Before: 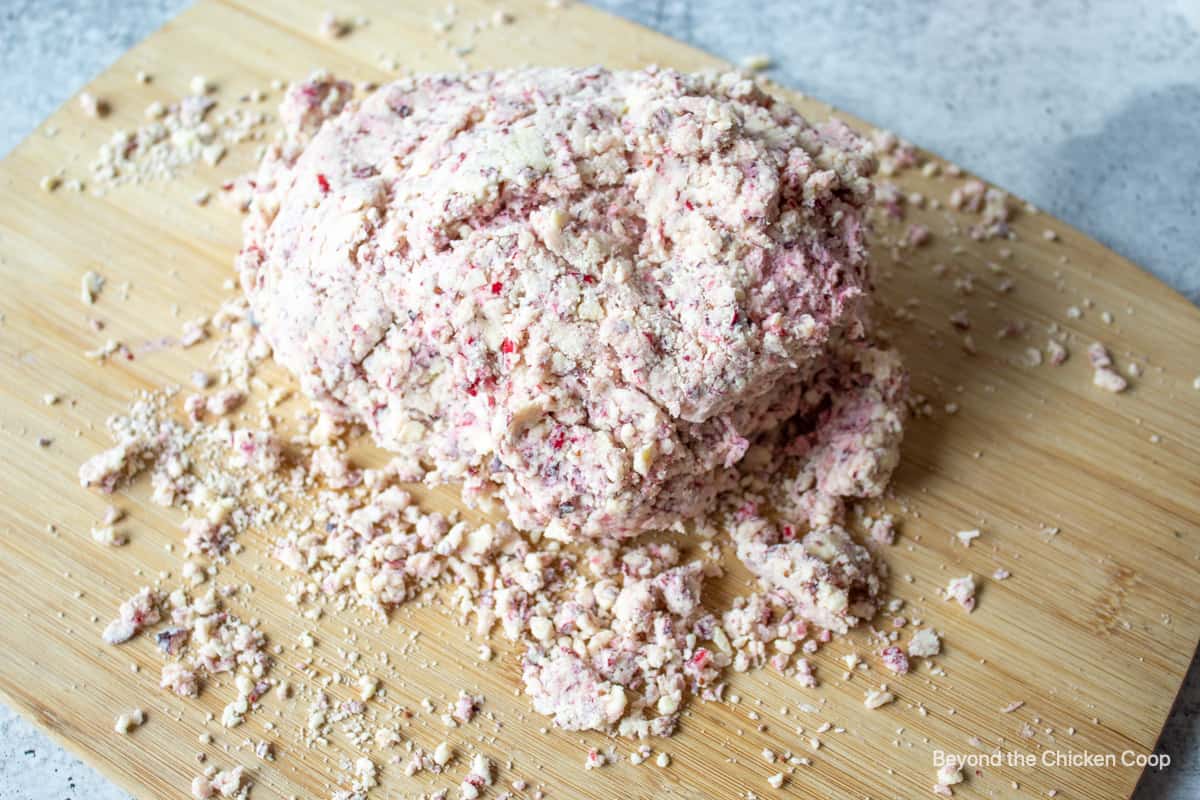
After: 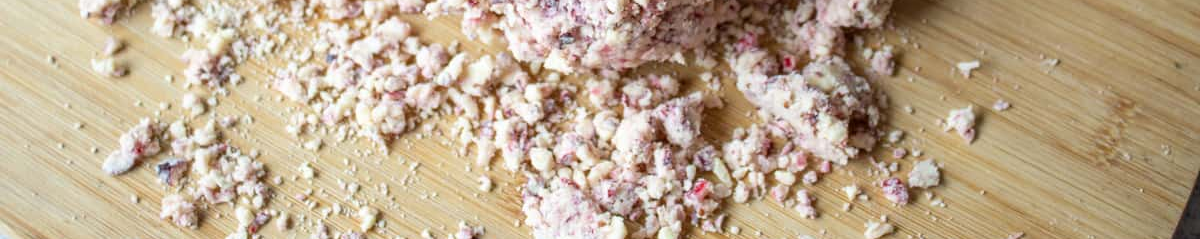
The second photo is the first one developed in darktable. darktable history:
crop and rotate: top 58.828%, bottom 11.256%
